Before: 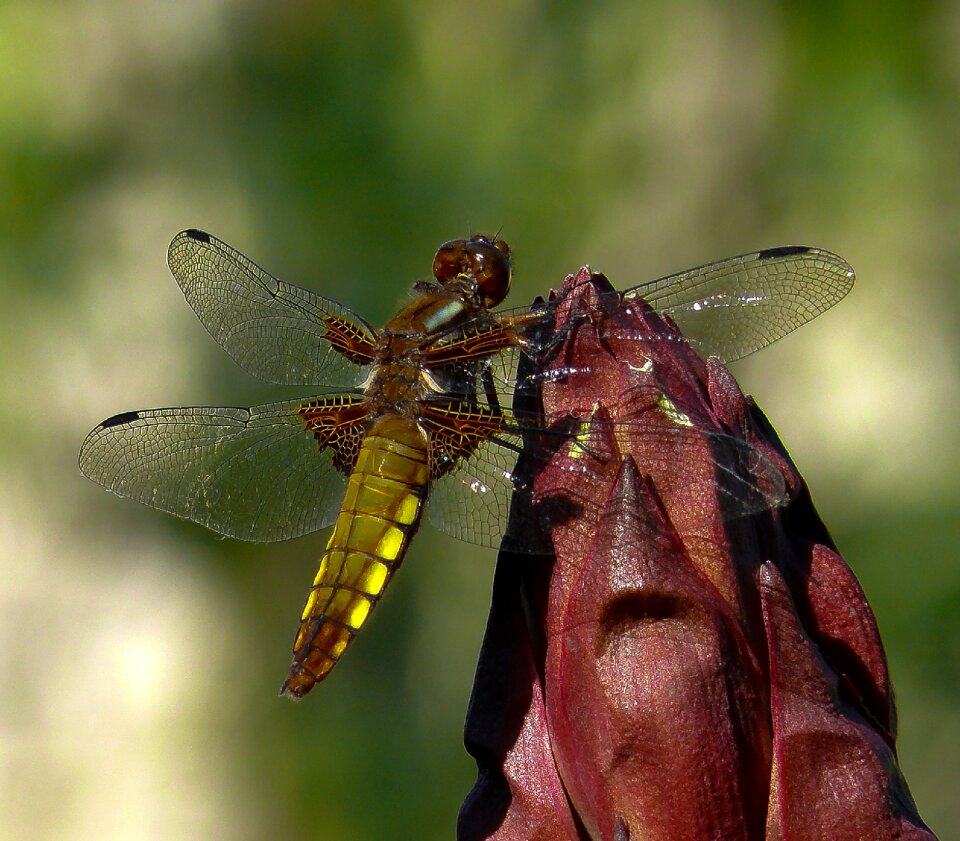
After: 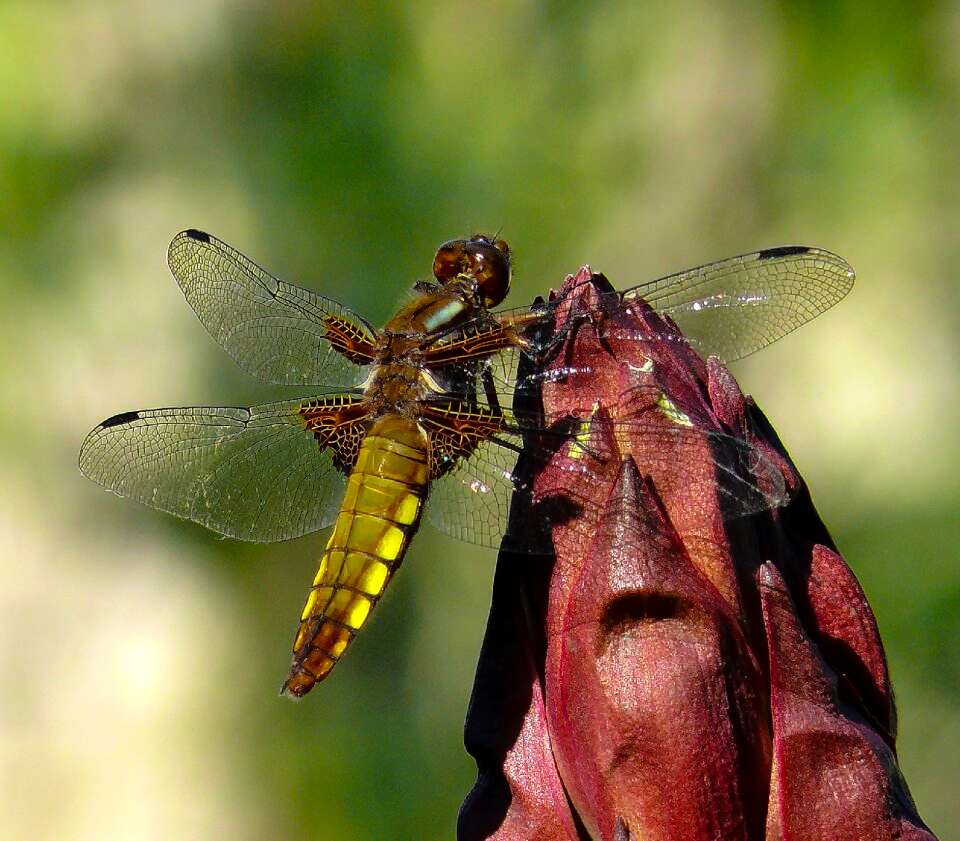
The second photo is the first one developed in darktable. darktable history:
tone curve: curves: ch0 [(0, 0) (0.07, 0.057) (0.15, 0.177) (0.352, 0.445) (0.59, 0.703) (0.857, 0.908) (1, 1)], color space Lab, linked channels, preserve colors none
